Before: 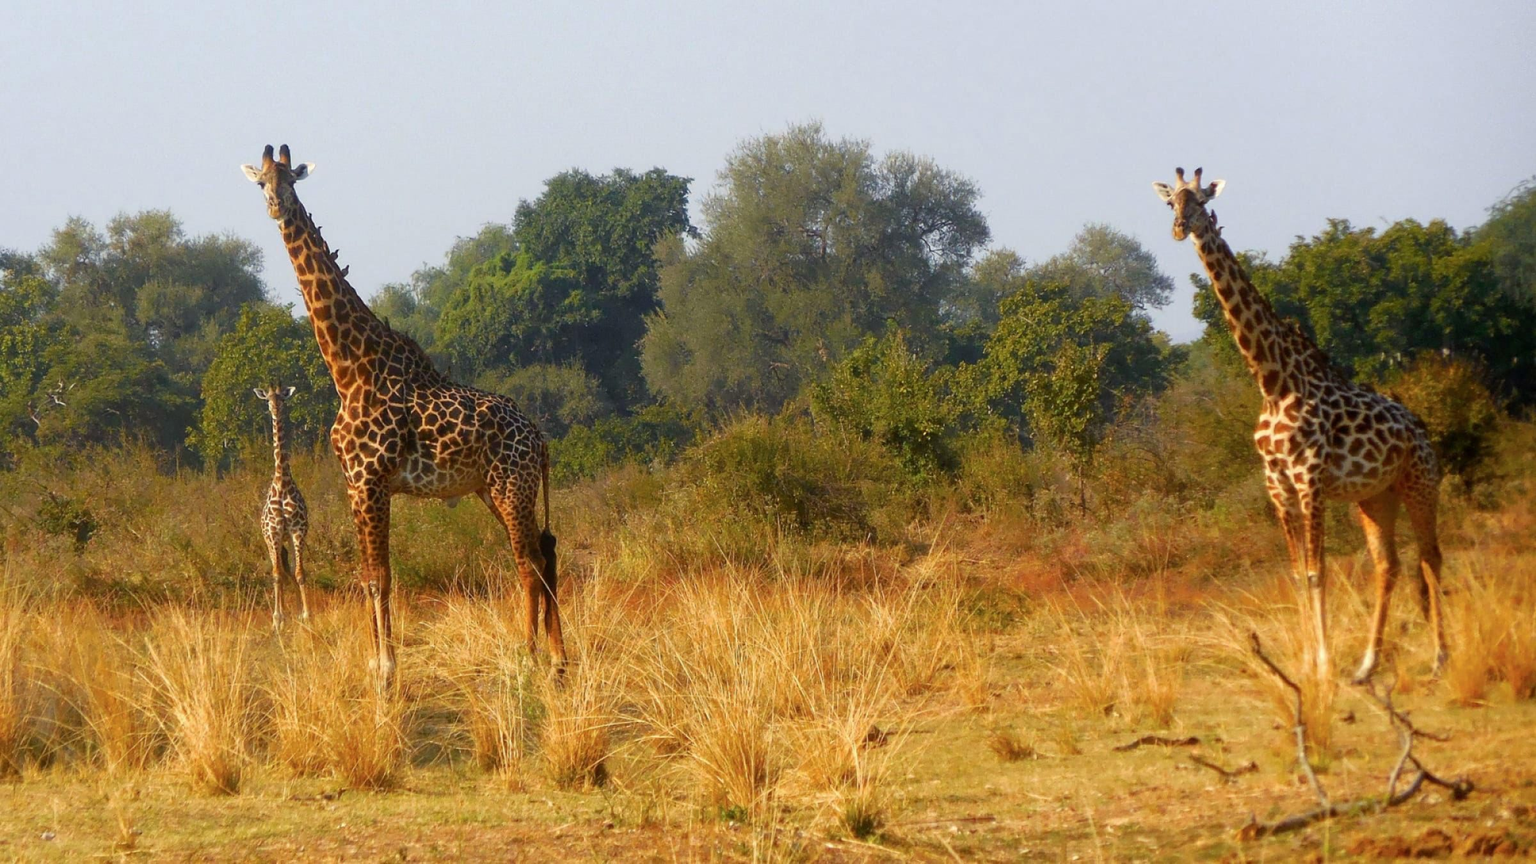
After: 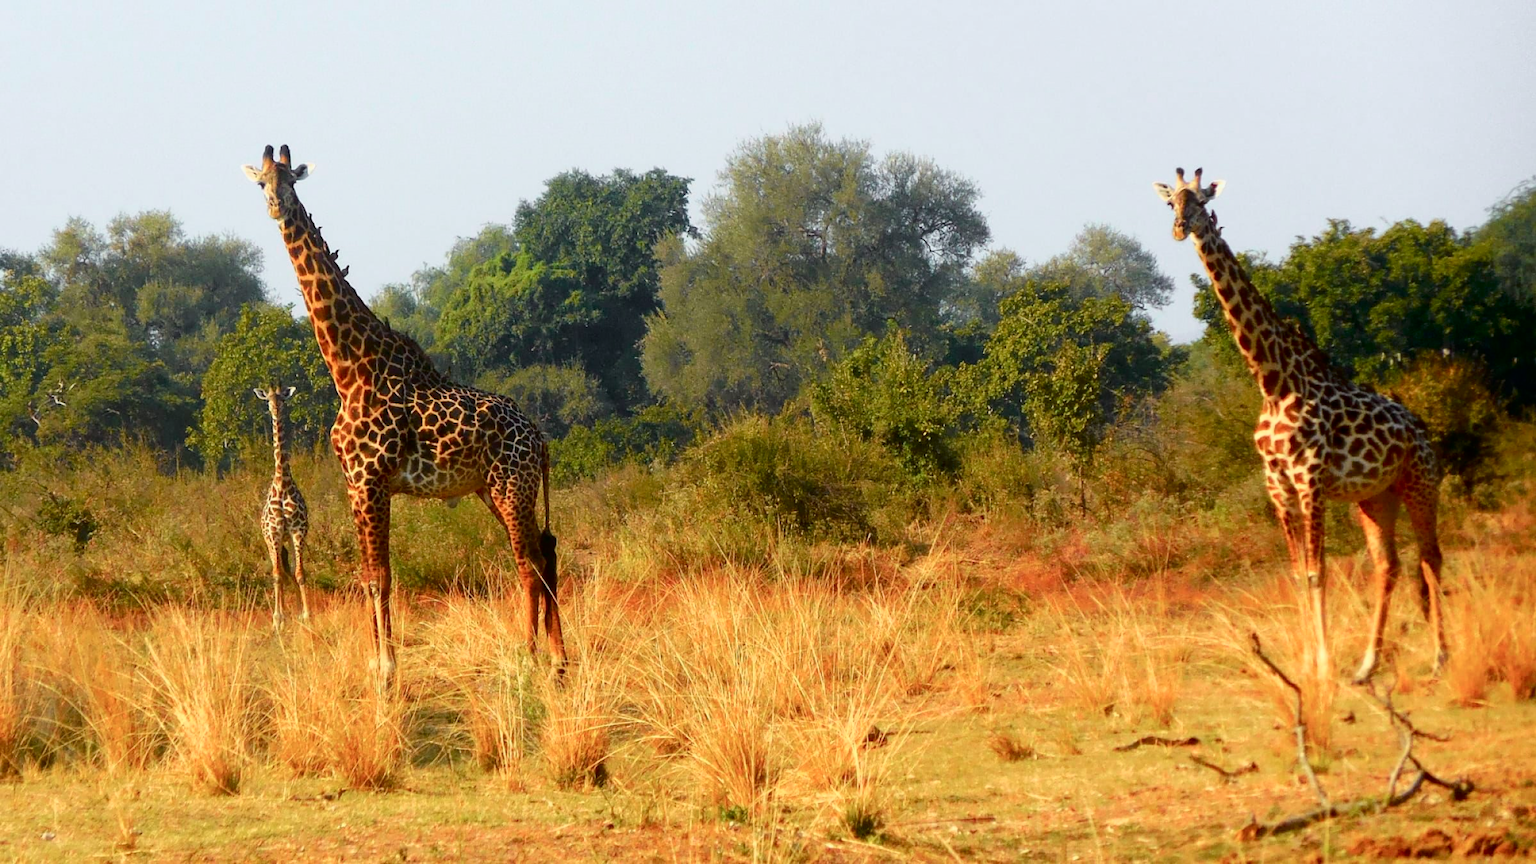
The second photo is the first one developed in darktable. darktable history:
tone curve: curves: ch0 [(0, 0) (0.035, 0.011) (0.133, 0.076) (0.285, 0.265) (0.491, 0.541) (0.617, 0.693) (0.704, 0.77) (0.794, 0.865) (0.895, 0.938) (1, 0.976)]; ch1 [(0, 0) (0.318, 0.278) (0.444, 0.427) (0.502, 0.497) (0.543, 0.547) (0.601, 0.641) (0.746, 0.764) (1, 1)]; ch2 [(0, 0) (0.316, 0.292) (0.381, 0.37) (0.423, 0.448) (0.476, 0.482) (0.502, 0.5) (0.543, 0.547) (0.587, 0.613) (0.642, 0.672) (0.704, 0.727) (0.865, 0.827) (1, 0.951)], color space Lab, independent channels, preserve colors none
